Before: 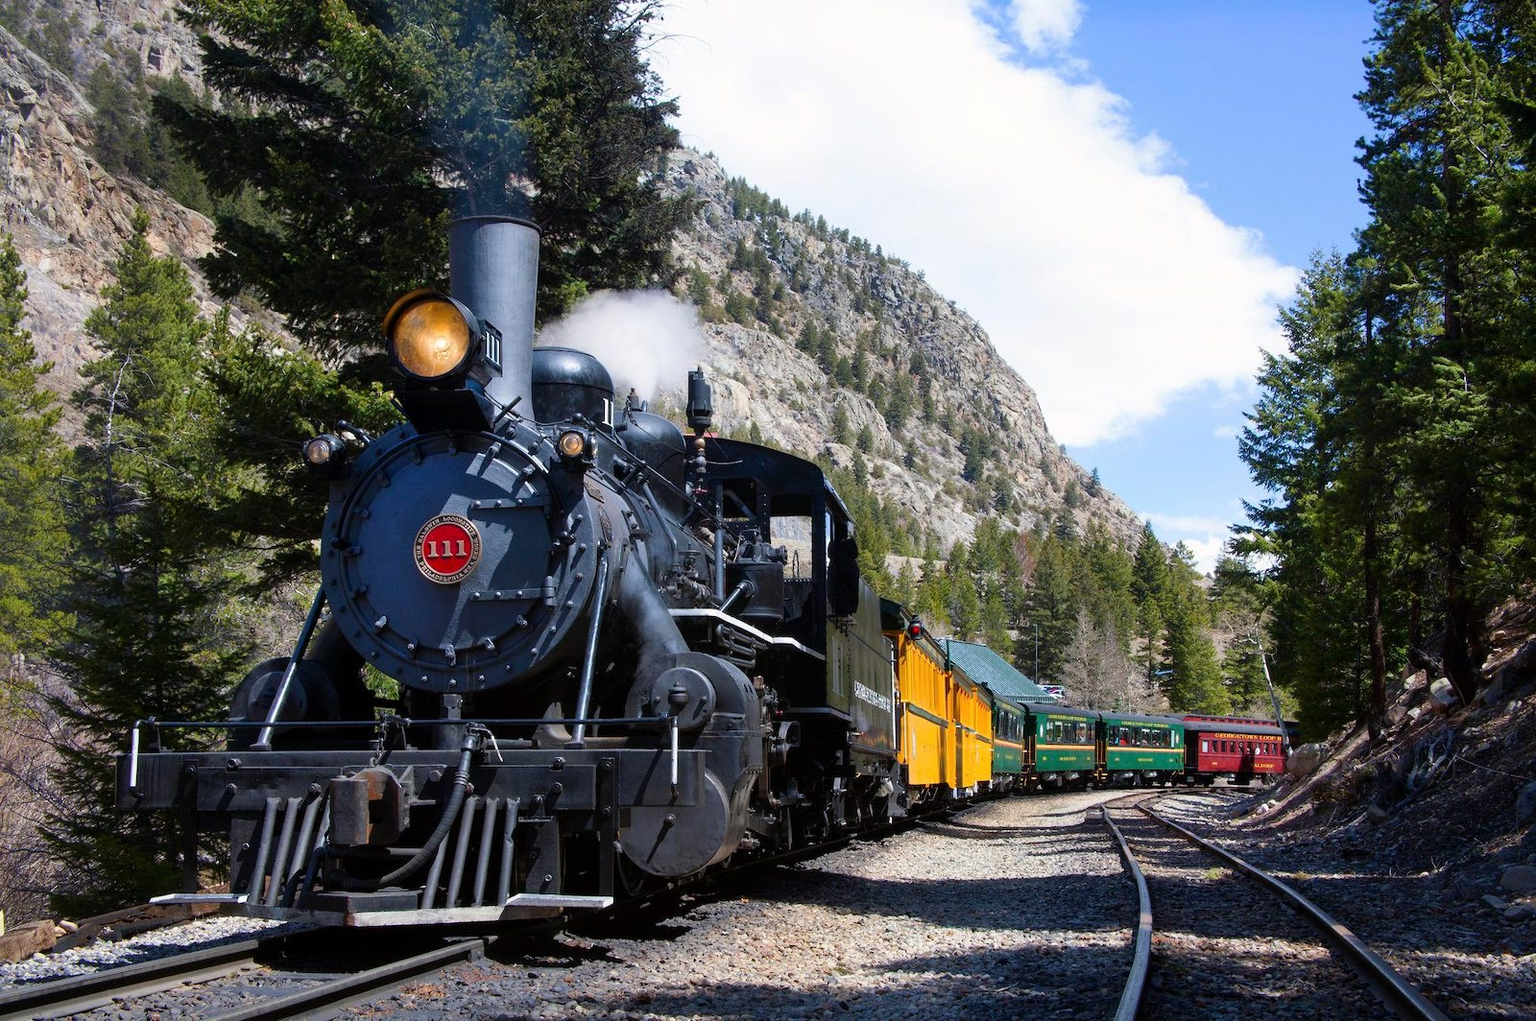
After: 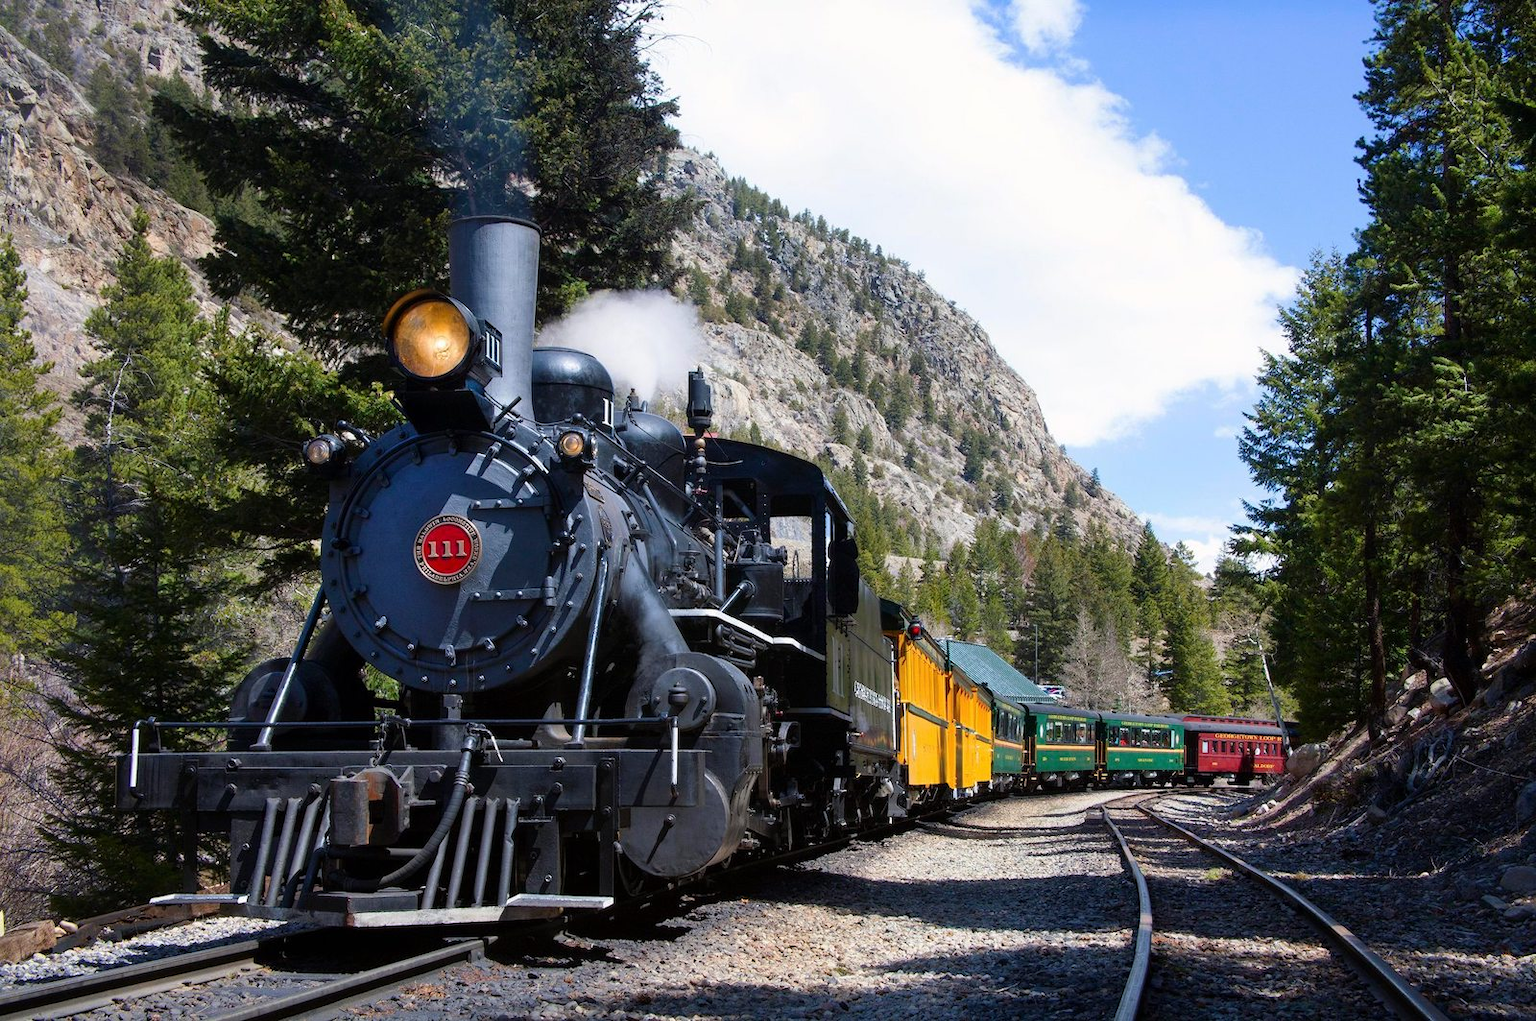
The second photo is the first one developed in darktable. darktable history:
levels: mode automatic, levels [0, 0.445, 1]
